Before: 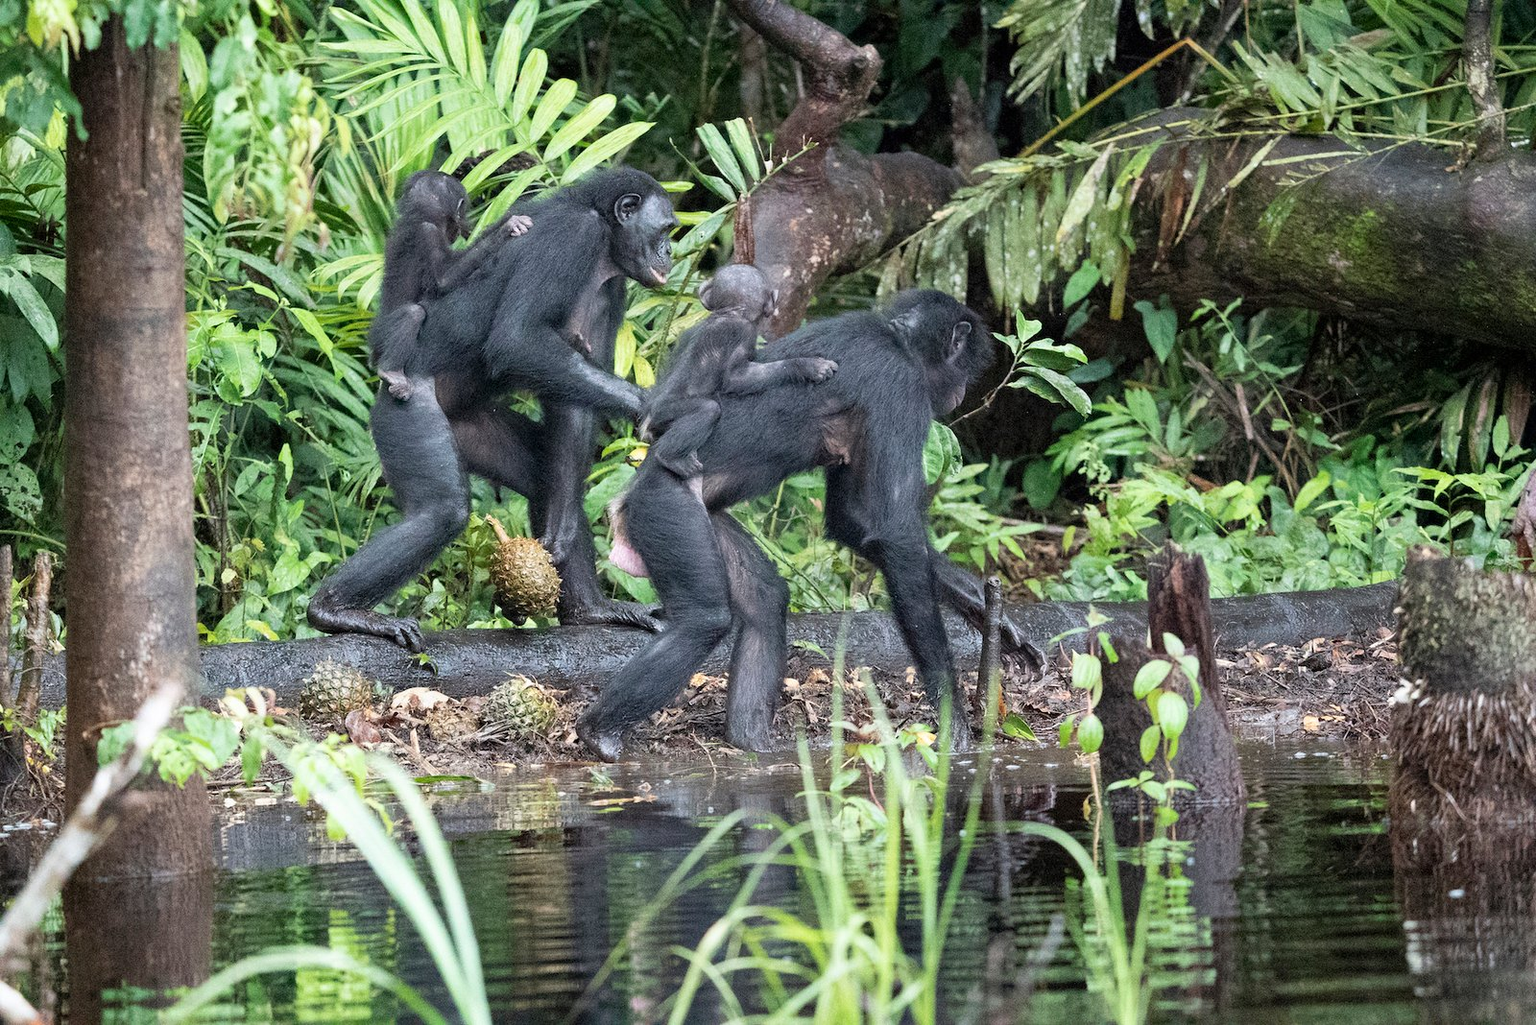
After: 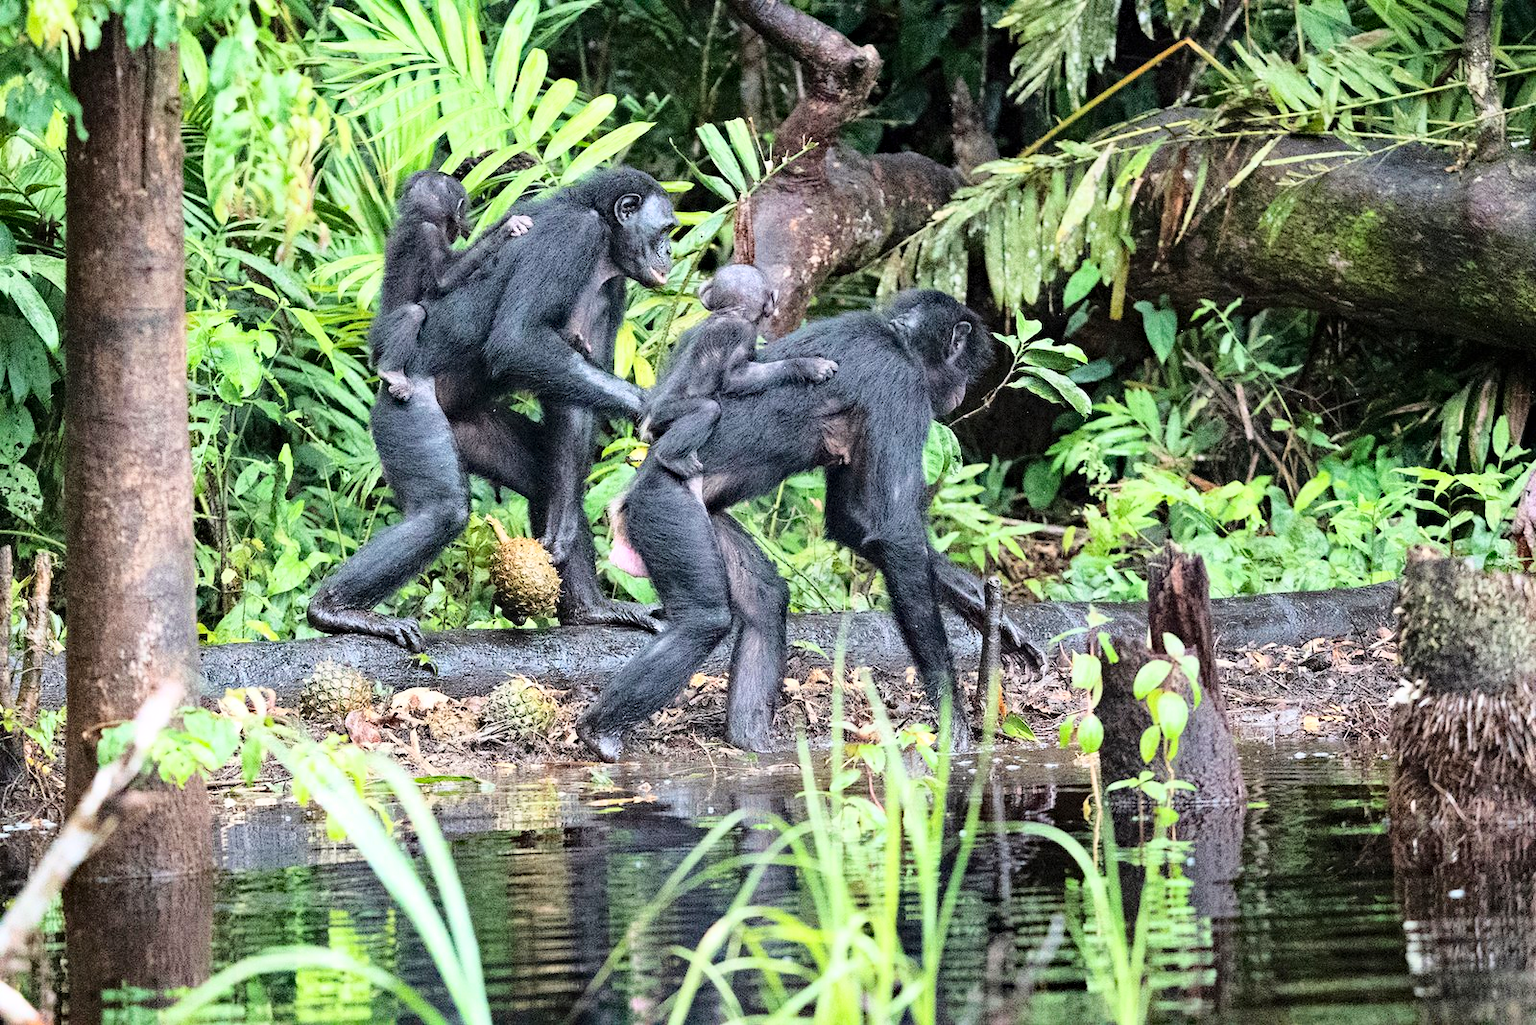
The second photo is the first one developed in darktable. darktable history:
haze removal: strength 0.291, distance 0.246, compatibility mode true, adaptive false
base curve: curves: ch0 [(0, 0) (0.028, 0.03) (0.121, 0.232) (0.46, 0.748) (0.859, 0.968) (1, 1)]
